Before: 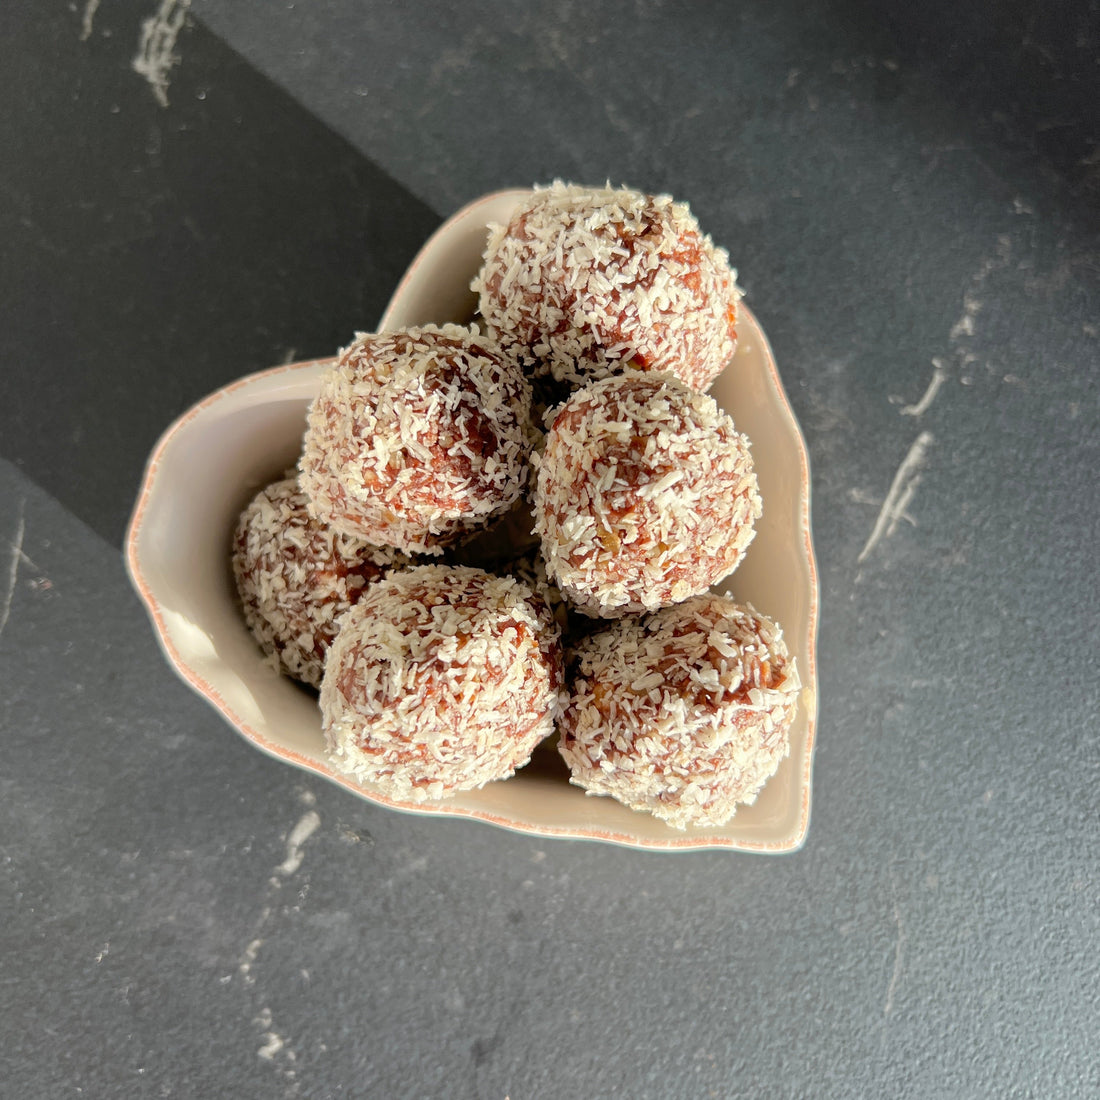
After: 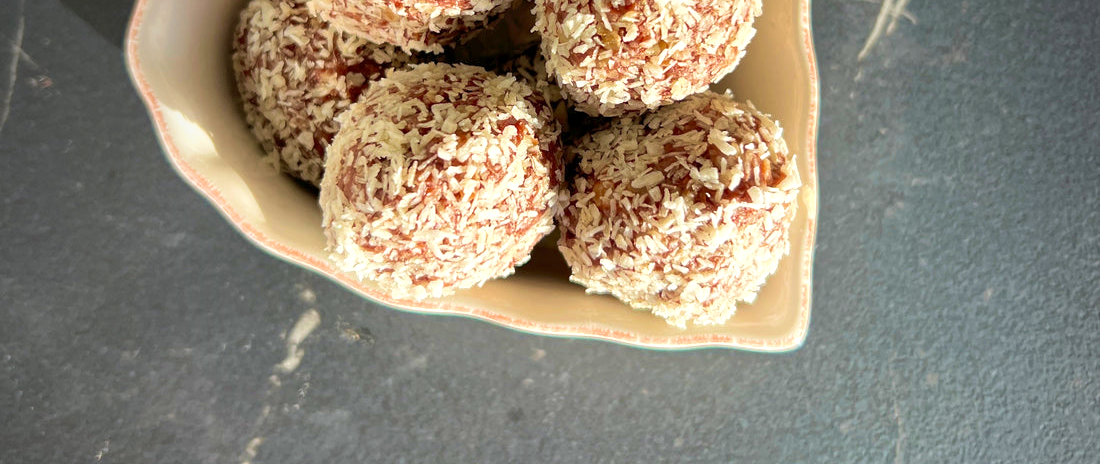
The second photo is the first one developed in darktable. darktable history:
crop: top 45.649%, bottom 12.121%
tone equalizer: -8 EV 0.243 EV, -7 EV 0.4 EV, -6 EV 0.413 EV, -5 EV 0.252 EV, -3 EV -0.284 EV, -2 EV -0.409 EV, -1 EV -0.417 EV, +0 EV -0.24 EV
shadows and highlights: shadows 52.59, soften with gaussian
vignetting: fall-off start 96.87%, fall-off radius 99.96%, brightness -0.575, width/height ratio 0.614
exposure: black level correction 0.001, exposure 0.499 EV, compensate exposure bias true, compensate highlight preservation false
velvia: strength 55.93%
